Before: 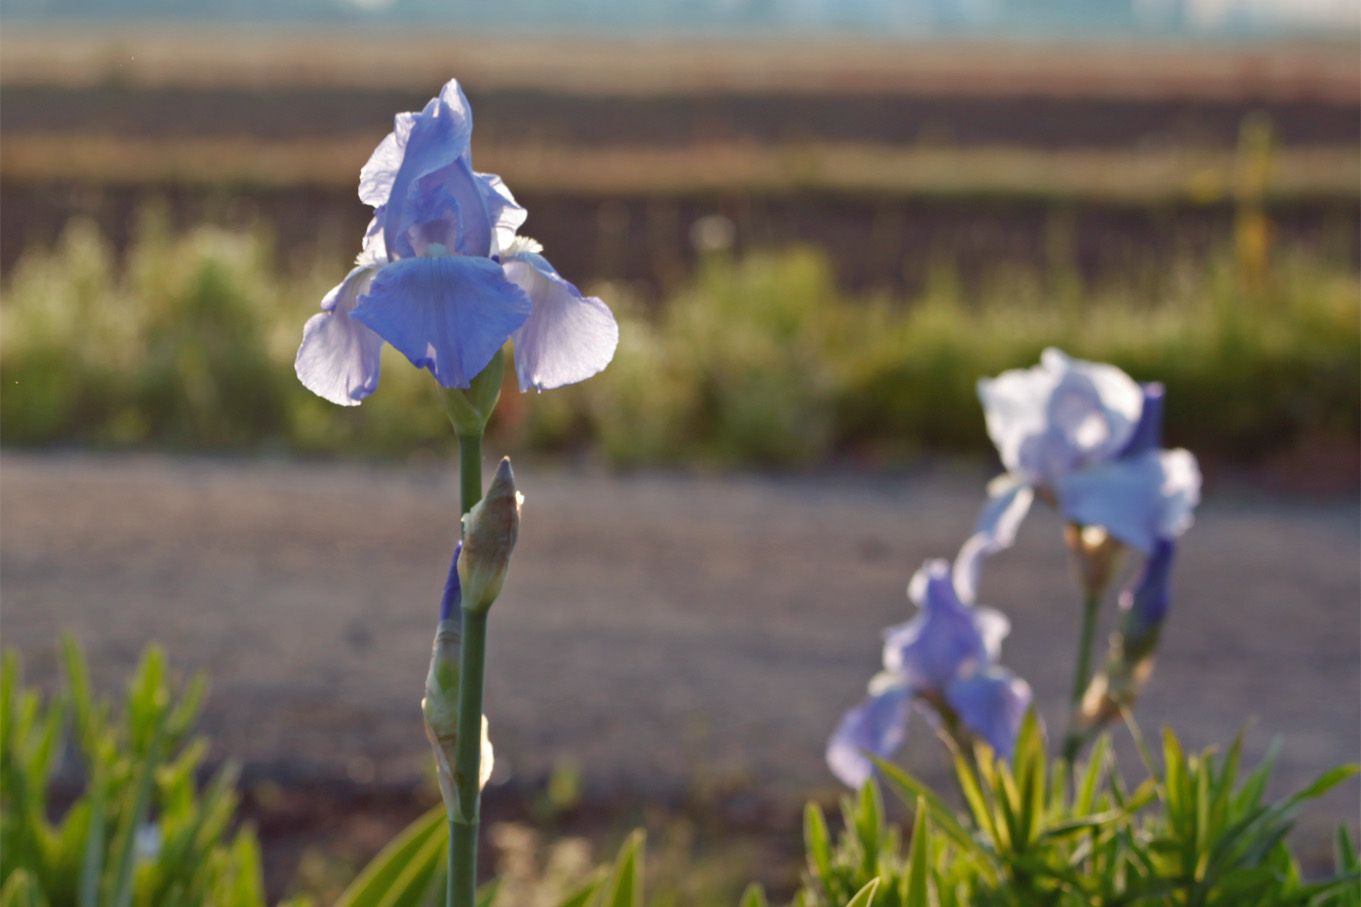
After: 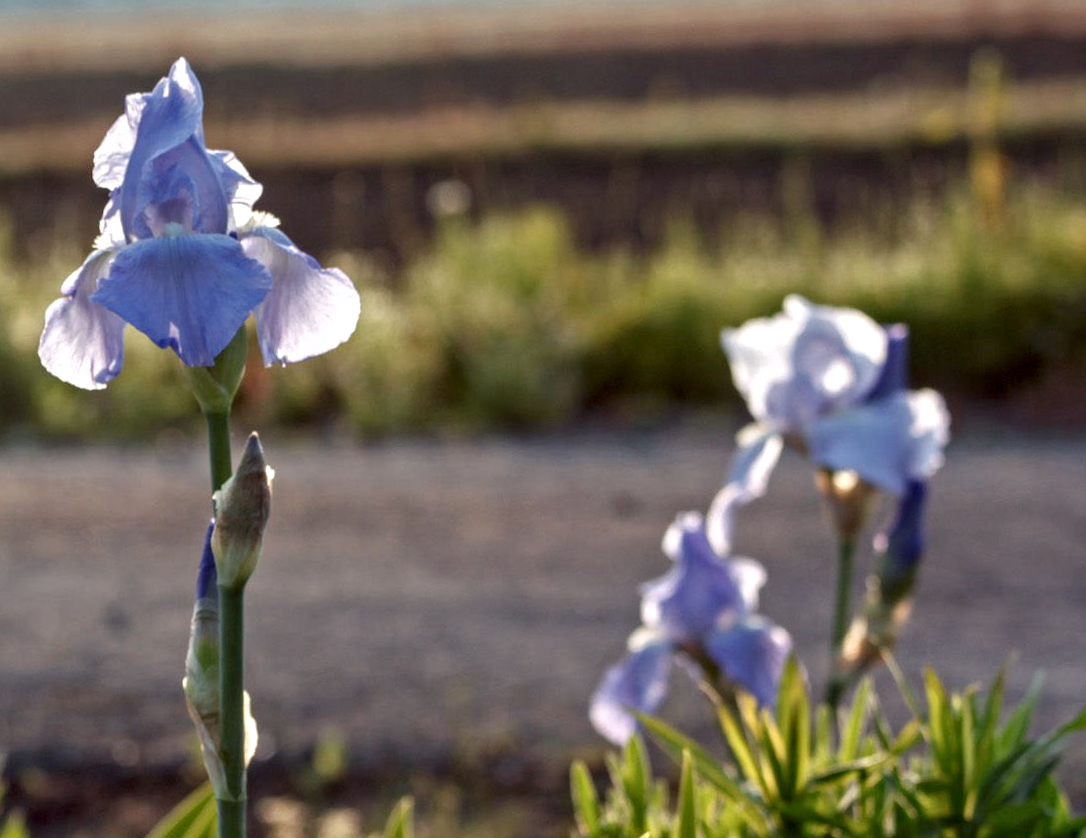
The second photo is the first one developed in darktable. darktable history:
crop: left 17.582%, bottom 0.031%
local contrast: highlights 60%, shadows 60%, detail 160%
rotate and perspective: rotation -3°, crop left 0.031, crop right 0.968, crop top 0.07, crop bottom 0.93
